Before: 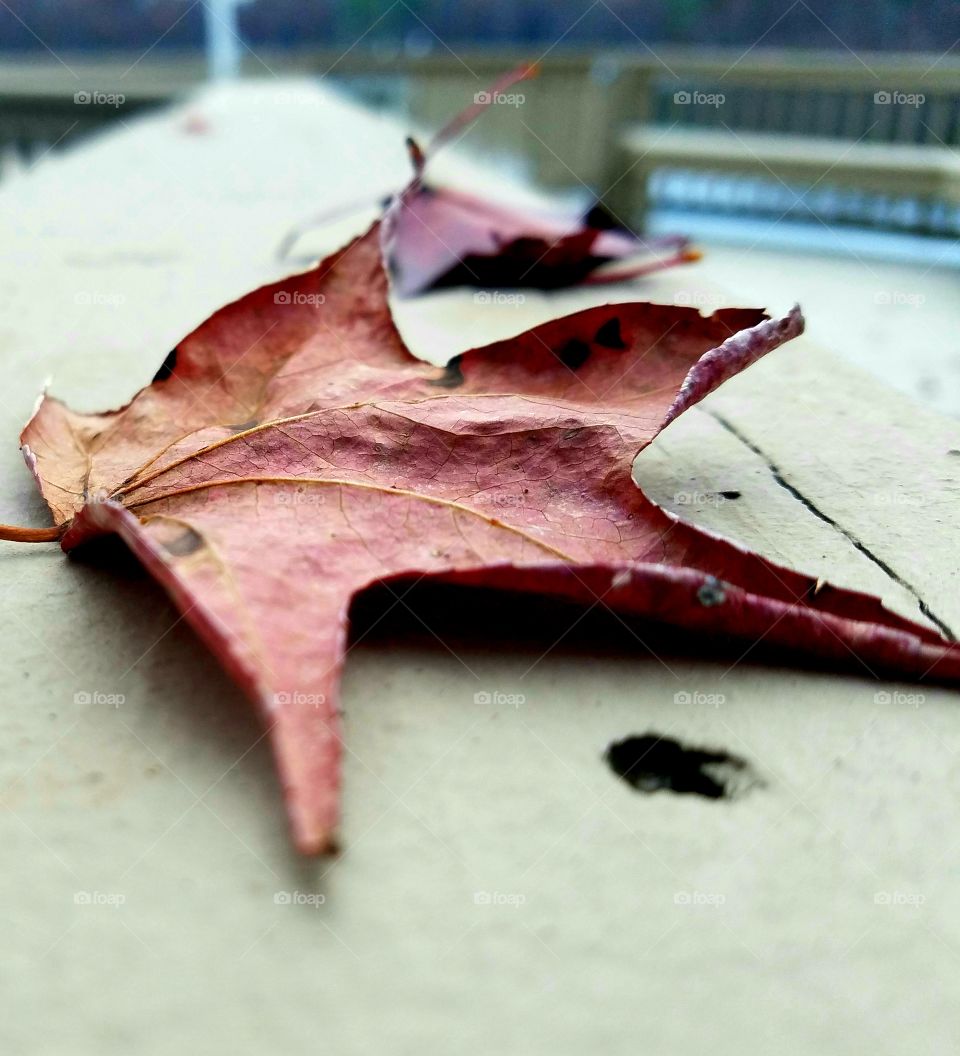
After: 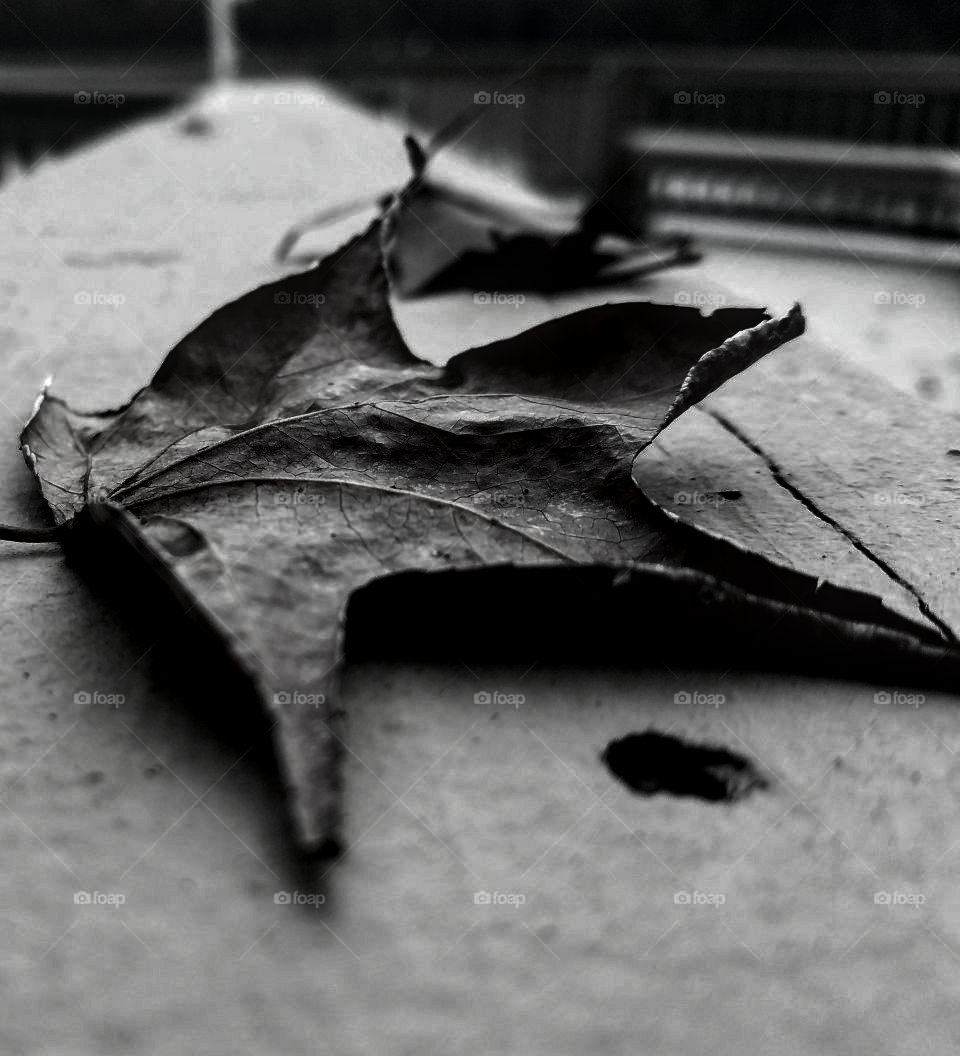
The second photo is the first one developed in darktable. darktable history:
local contrast: on, module defaults
contrast brightness saturation: contrast 0.021, brightness -0.993, saturation -0.98
